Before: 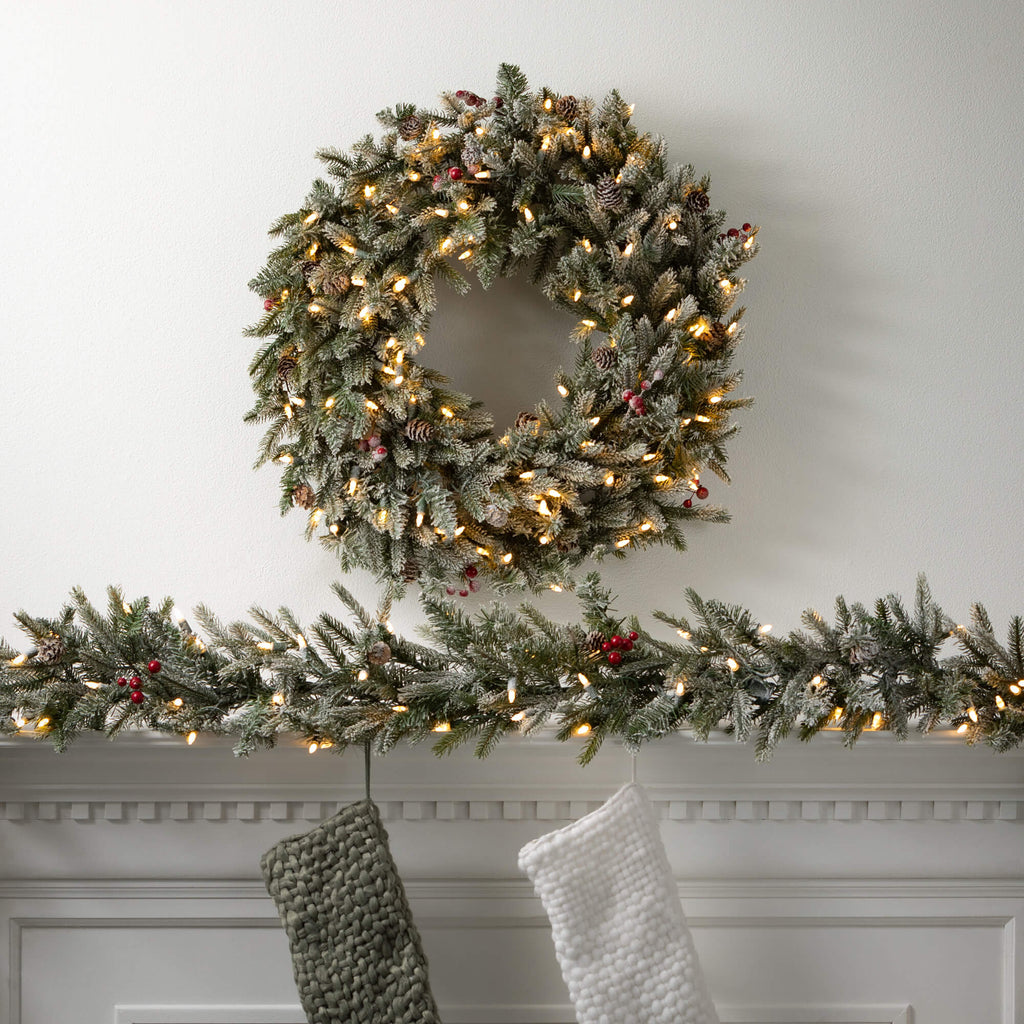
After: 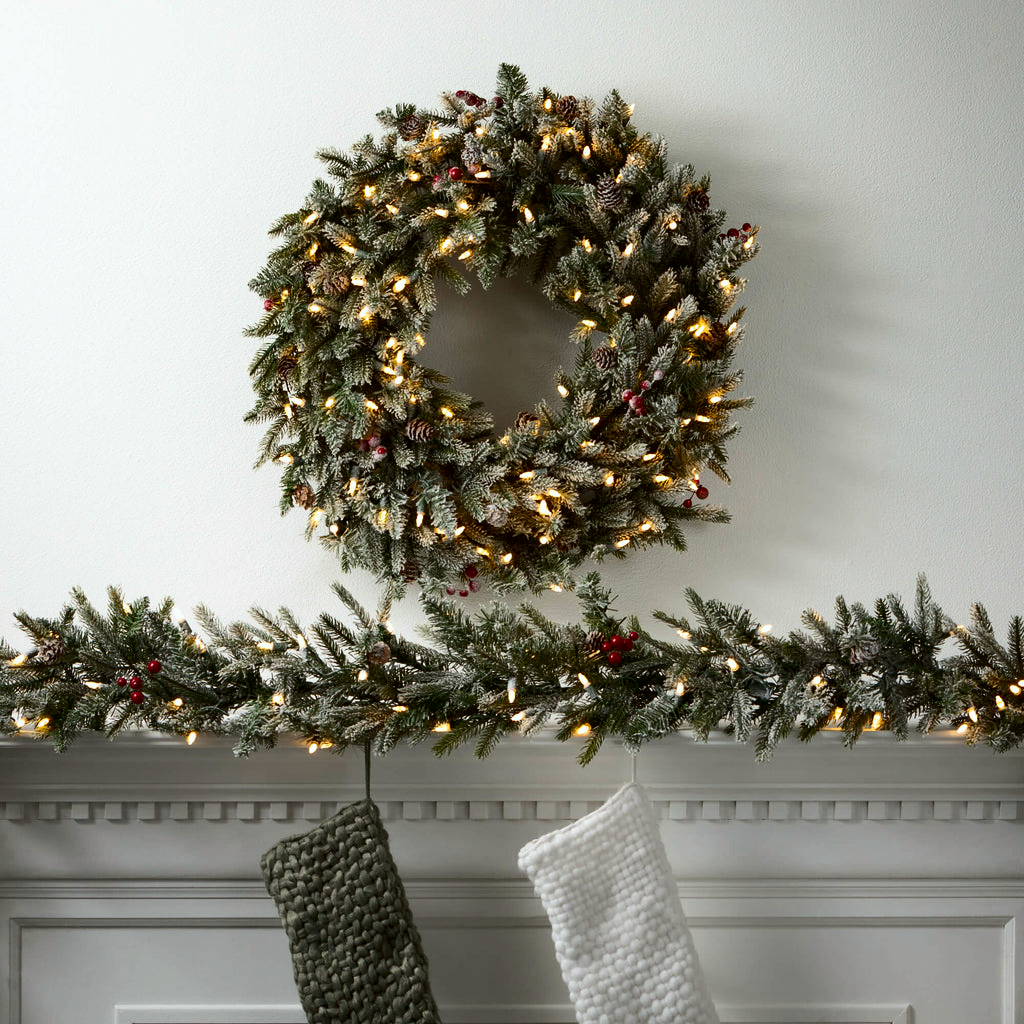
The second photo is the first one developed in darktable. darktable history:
contrast brightness saturation: contrast 0.2, brightness -0.11, saturation 0.1
white balance: red 0.978, blue 0.999
